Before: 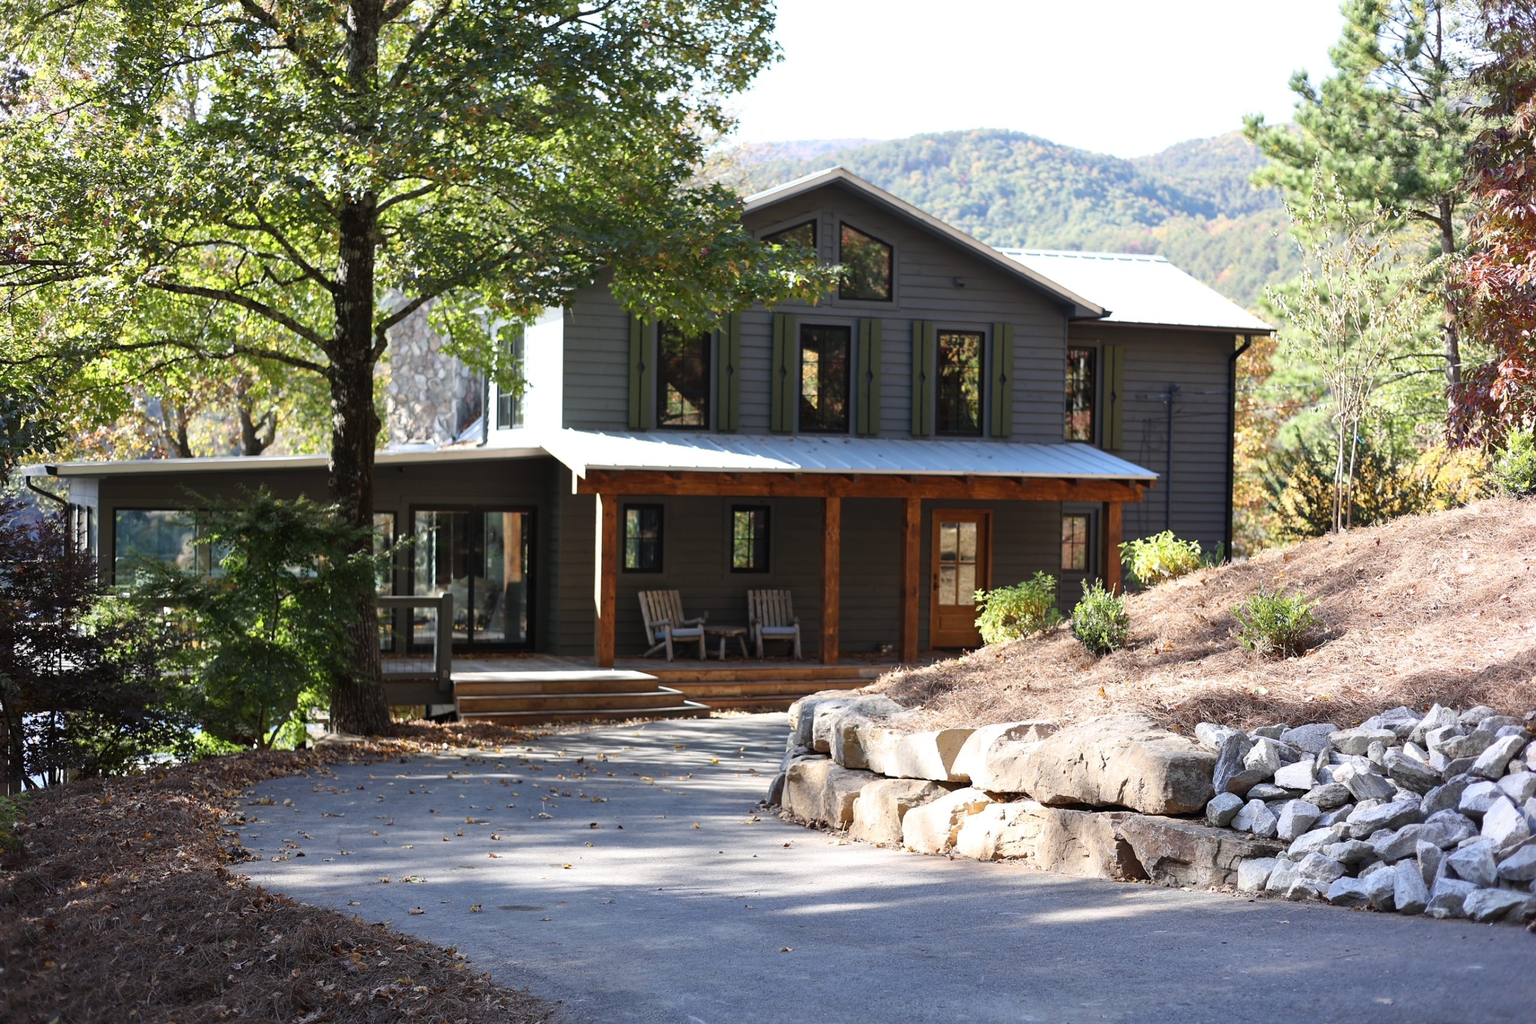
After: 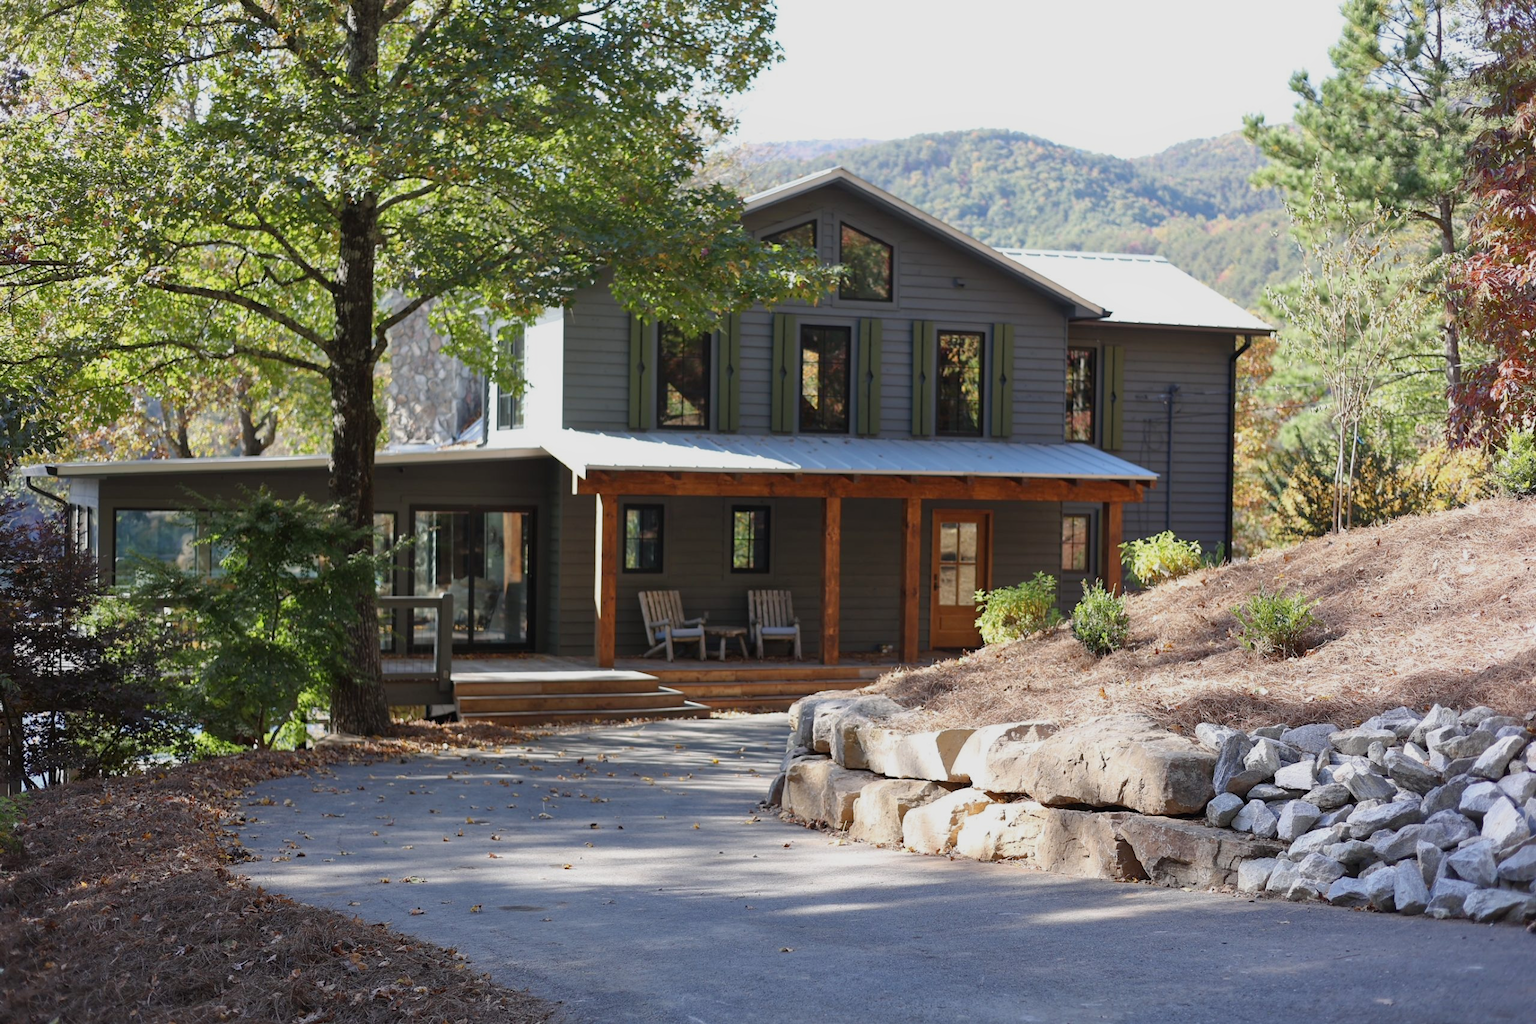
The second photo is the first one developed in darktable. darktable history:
tone equalizer: -8 EV 0.256 EV, -7 EV 0.393 EV, -6 EV 0.453 EV, -5 EV 0.238 EV, -3 EV -0.26 EV, -2 EV -0.416 EV, -1 EV -0.417 EV, +0 EV -0.243 EV, edges refinement/feathering 500, mask exposure compensation -1.57 EV, preserve details guided filter
